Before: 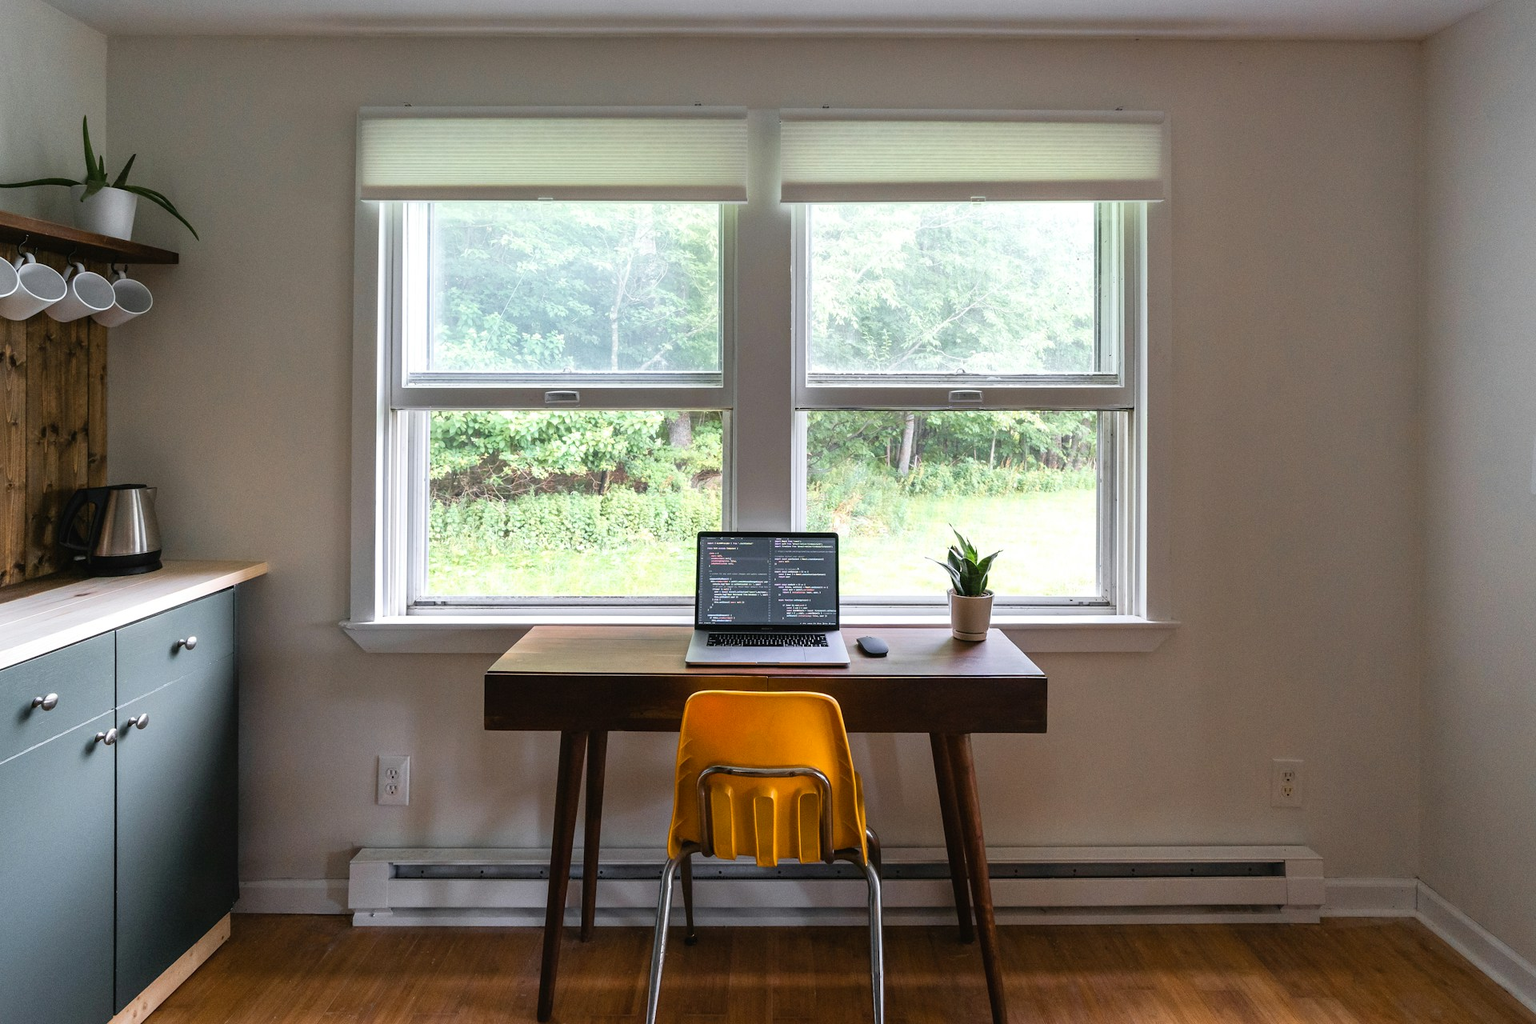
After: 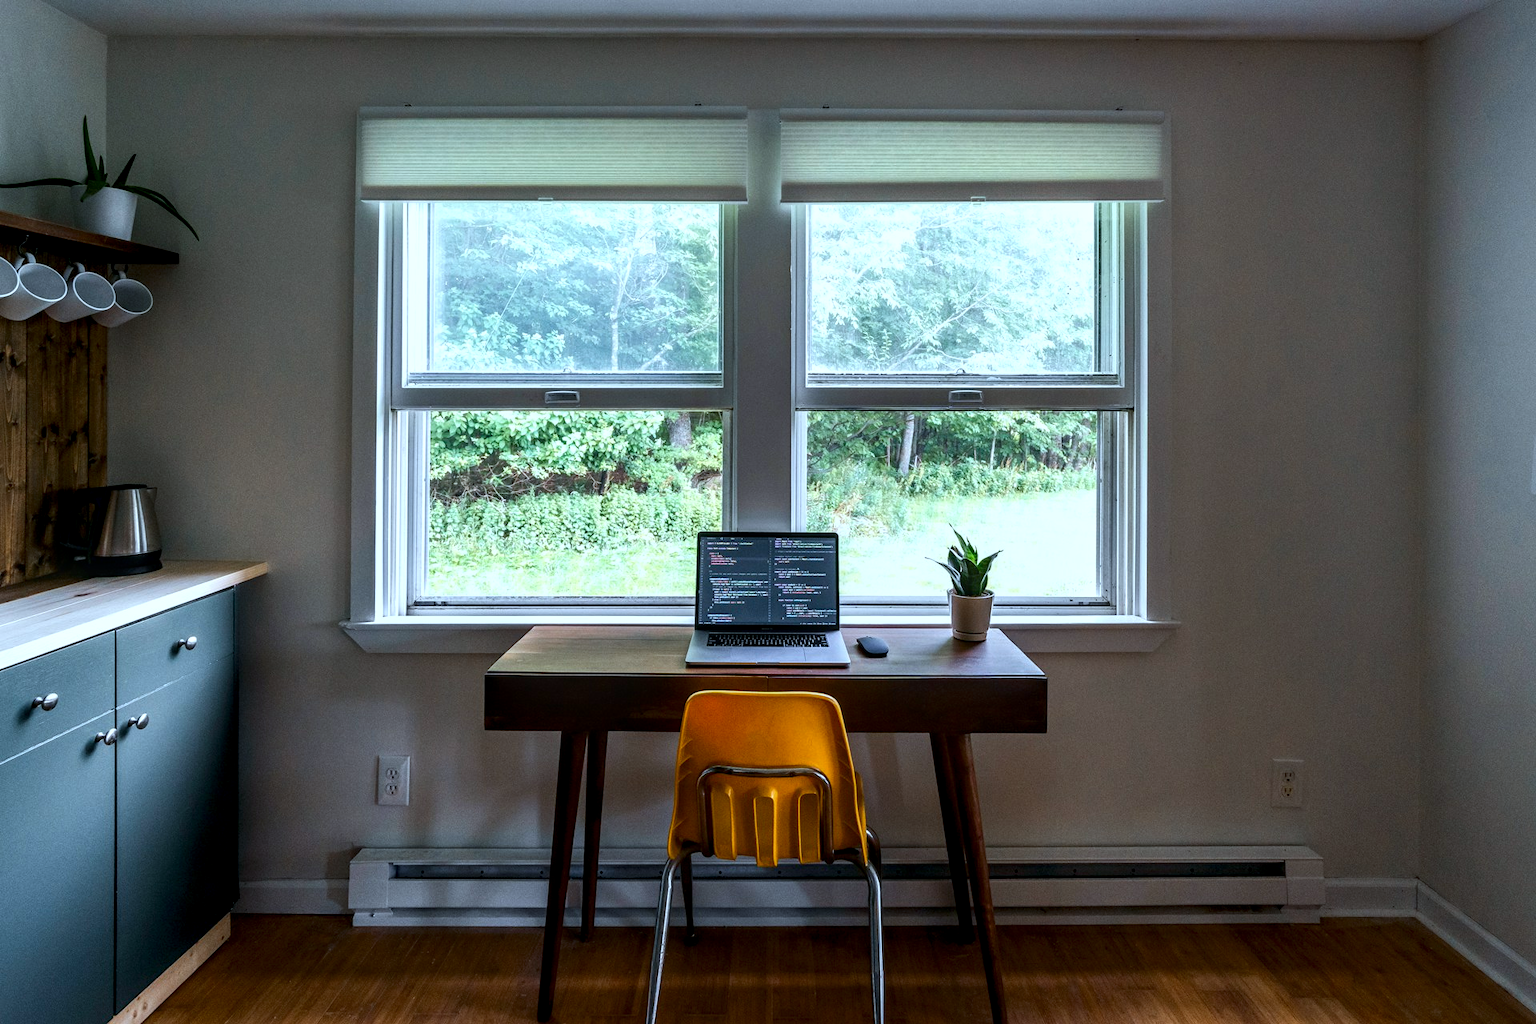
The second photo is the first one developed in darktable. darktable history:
color calibration: illuminant F (fluorescent), F source F9 (Cool White Deluxe 4150 K) – high CRI, x 0.374, y 0.373, temperature 4162.27 K
contrast brightness saturation: brightness -0.204, saturation 0.083
local contrast: detail 130%
